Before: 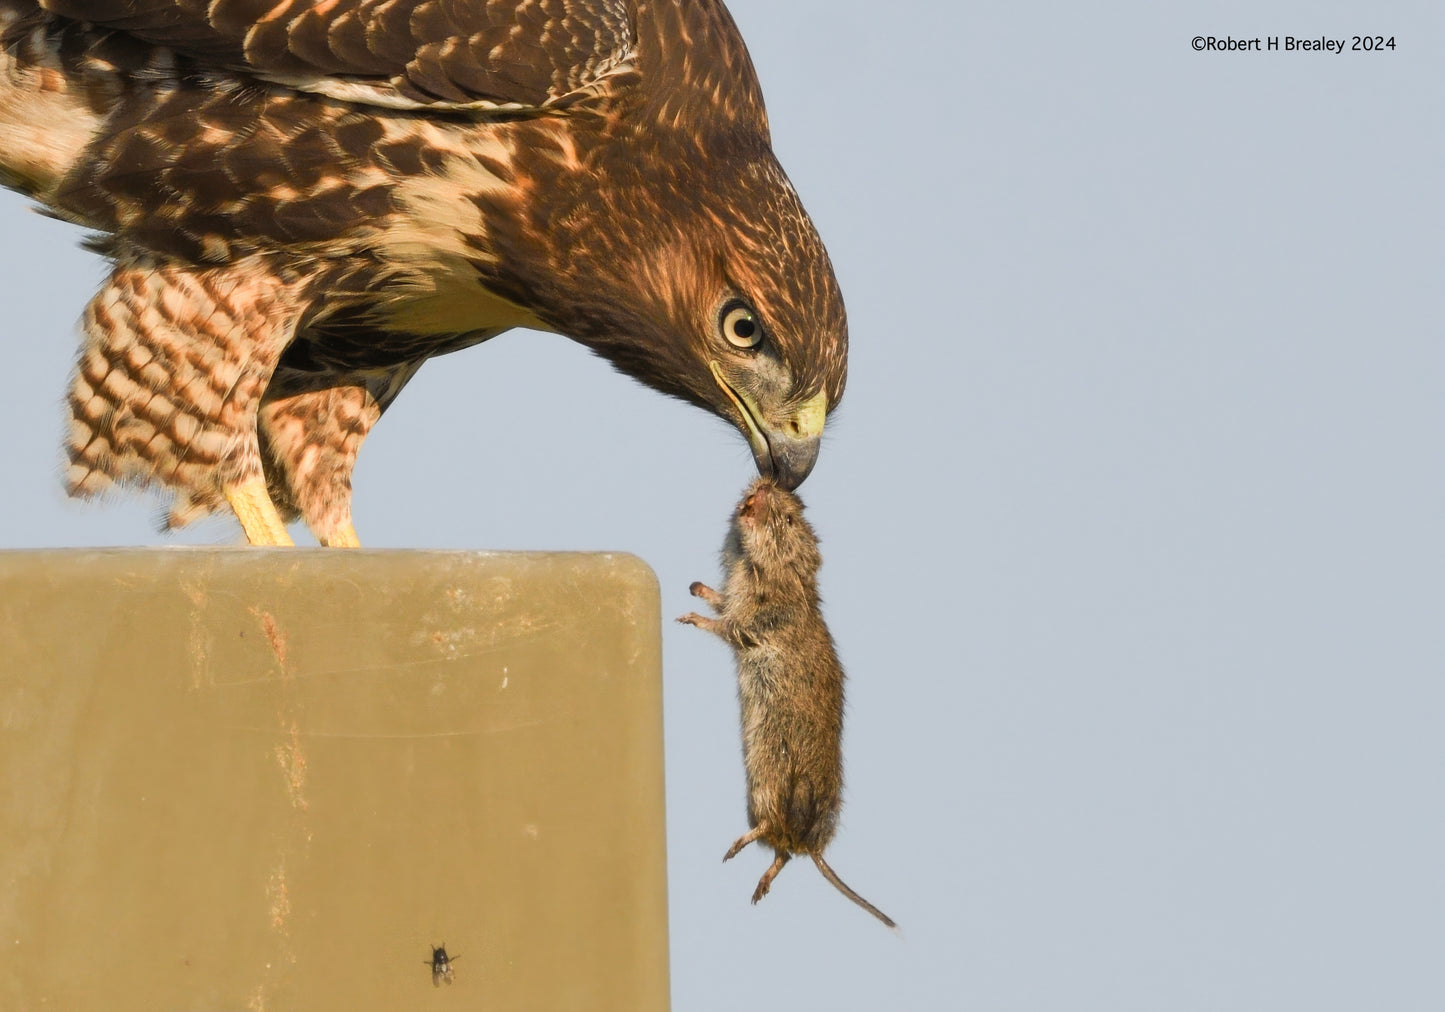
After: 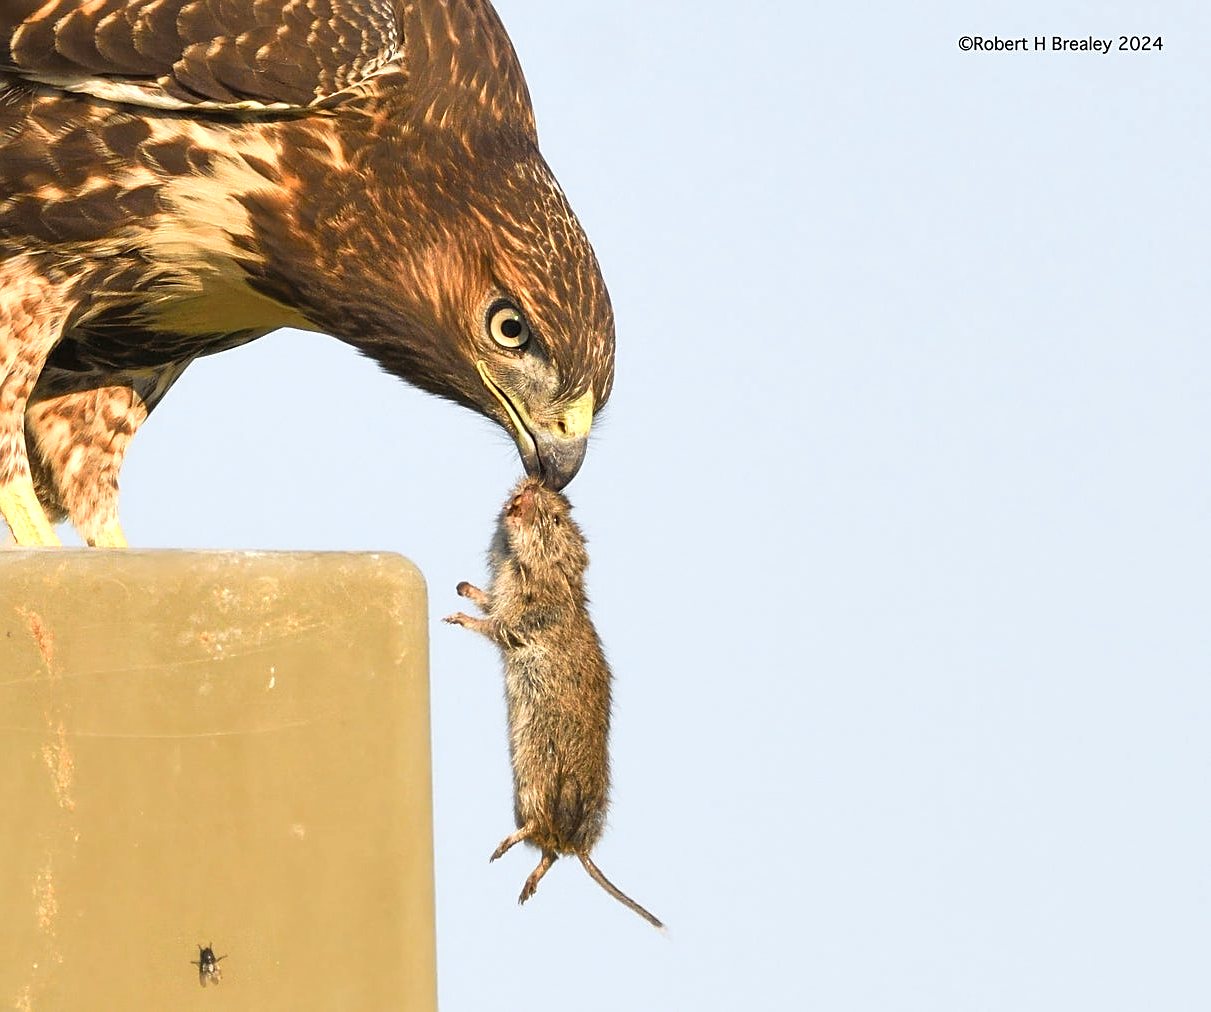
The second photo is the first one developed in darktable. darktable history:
sharpen: on, module defaults
crop: left 16.138%
exposure: exposure 0.576 EV, compensate highlight preservation false
